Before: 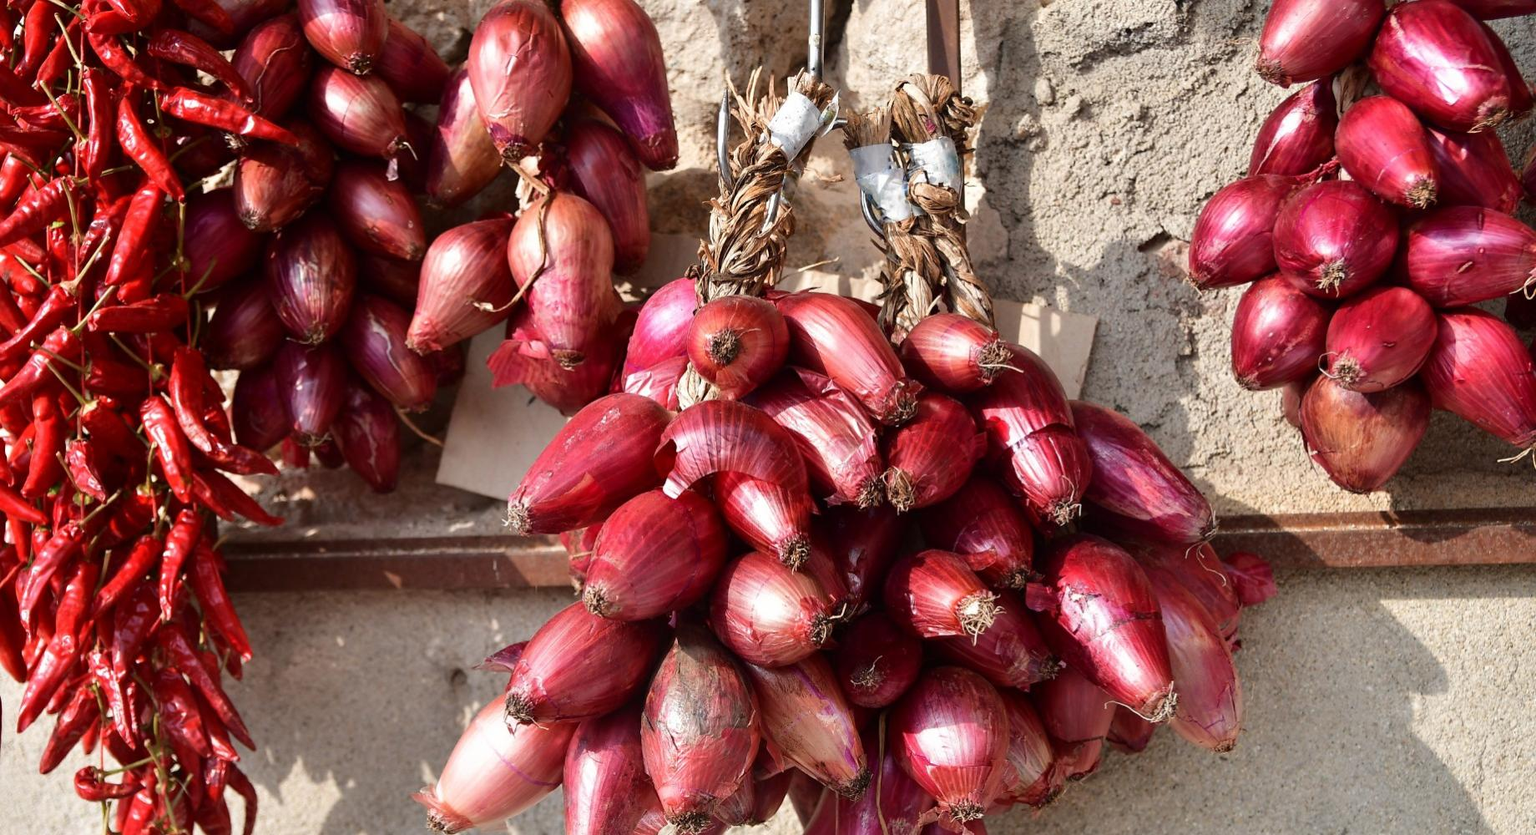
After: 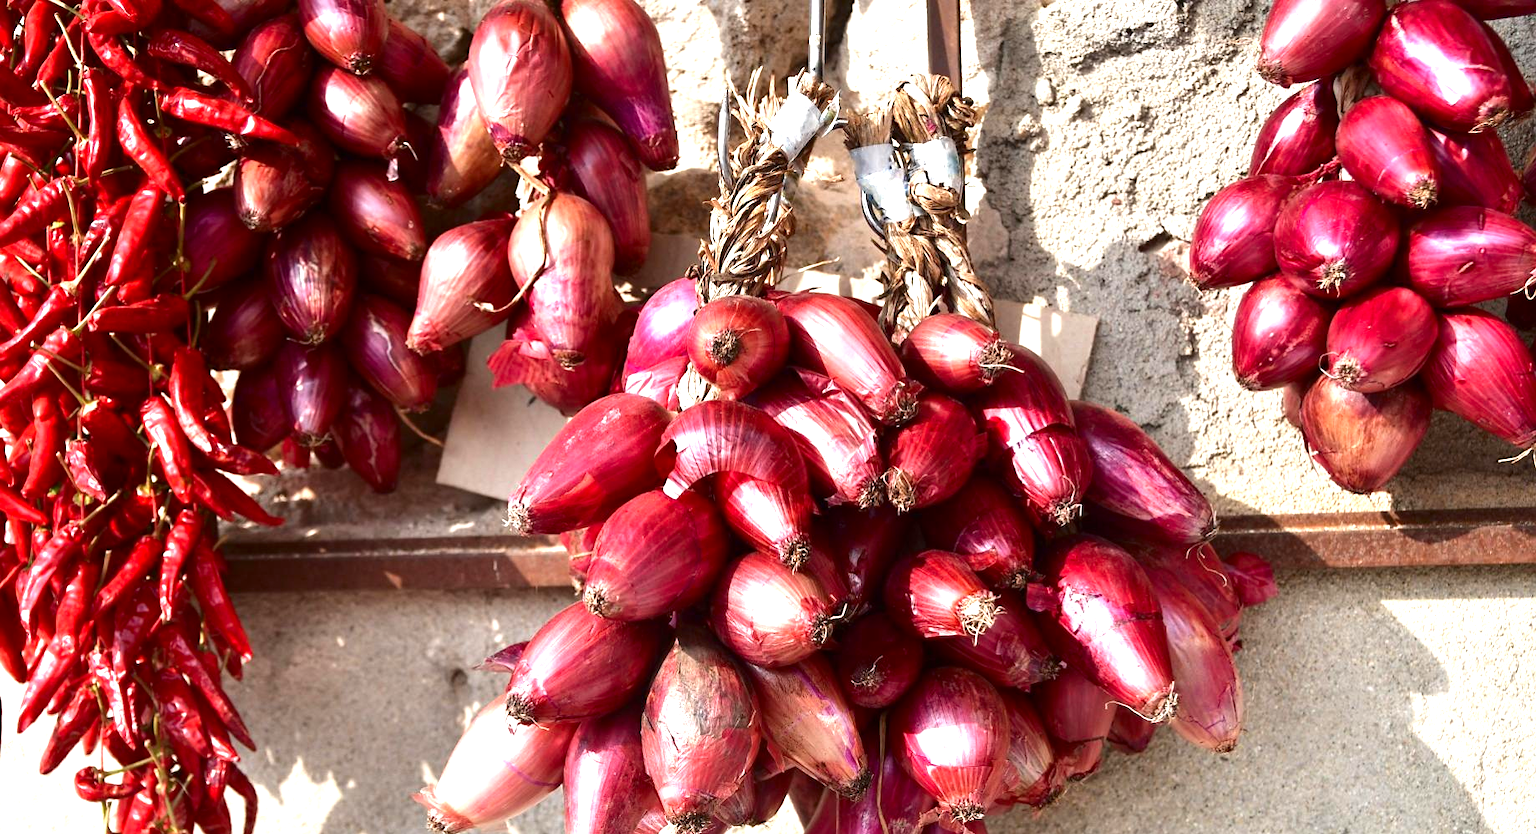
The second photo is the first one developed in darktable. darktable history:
exposure: exposure 1.001 EV, compensate highlight preservation false
contrast brightness saturation: brightness -0.094
